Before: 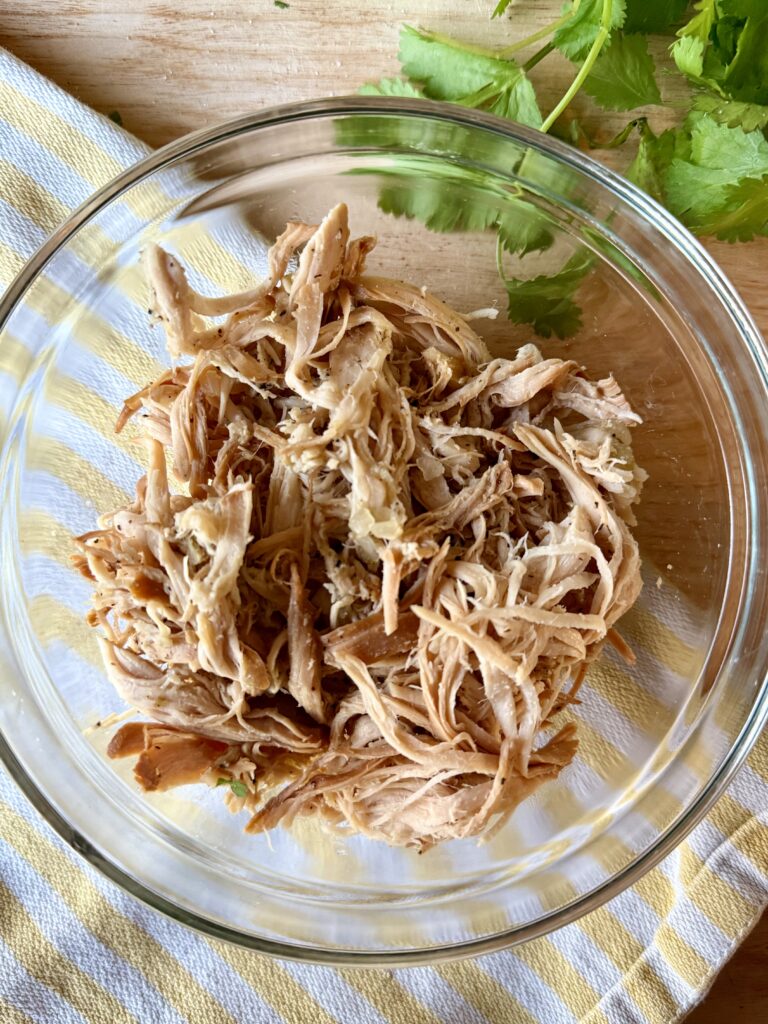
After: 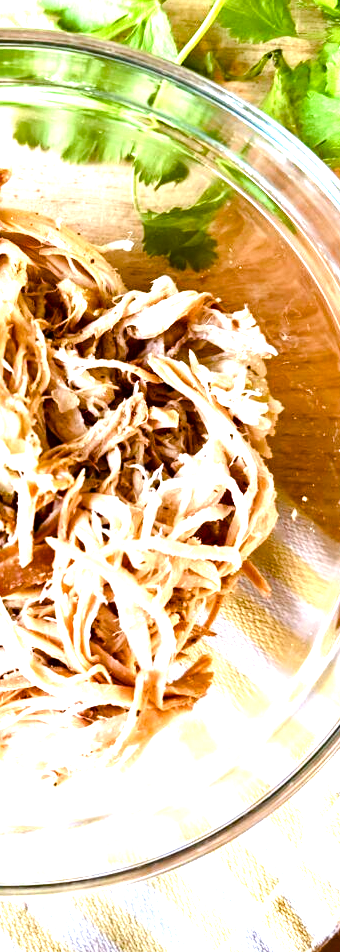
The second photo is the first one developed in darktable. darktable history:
exposure: black level correction 0, exposure 1.1 EV, compensate highlight preservation false
color balance rgb: perceptual saturation grading › global saturation 20%, perceptual saturation grading › highlights -25%, perceptual saturation grading › shadows 50%
white balance: red 0.984, blue 1.059
tone equalizer: -8 EV -0.75 EV, -7 EV -0.7 EV, -6 EV -0.6 EV, -5 EV -0.4 EV, -3 EV 0.4 EV, -2 EV 0.6 EV, -1 EV 0.7 EV, +0 EV 0.75 EV, edges refinement/feathering 500, mask exposure compensation -1.57 EV, preserve details no
crop: left 47.628%, top 6.643%, right 7.874%
